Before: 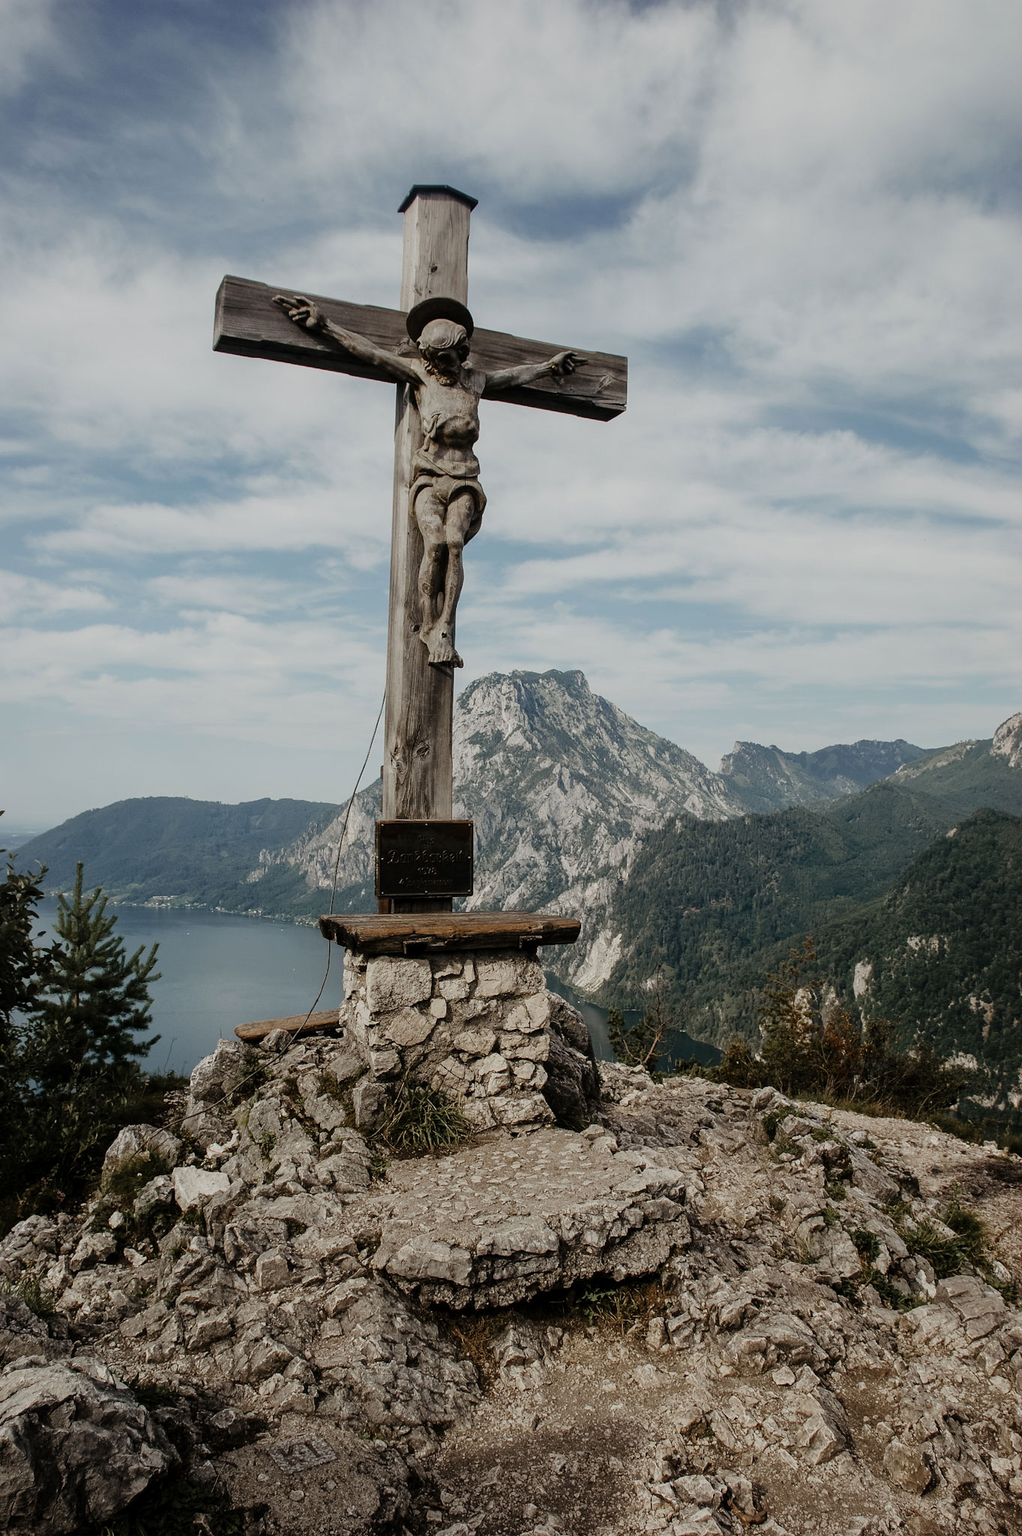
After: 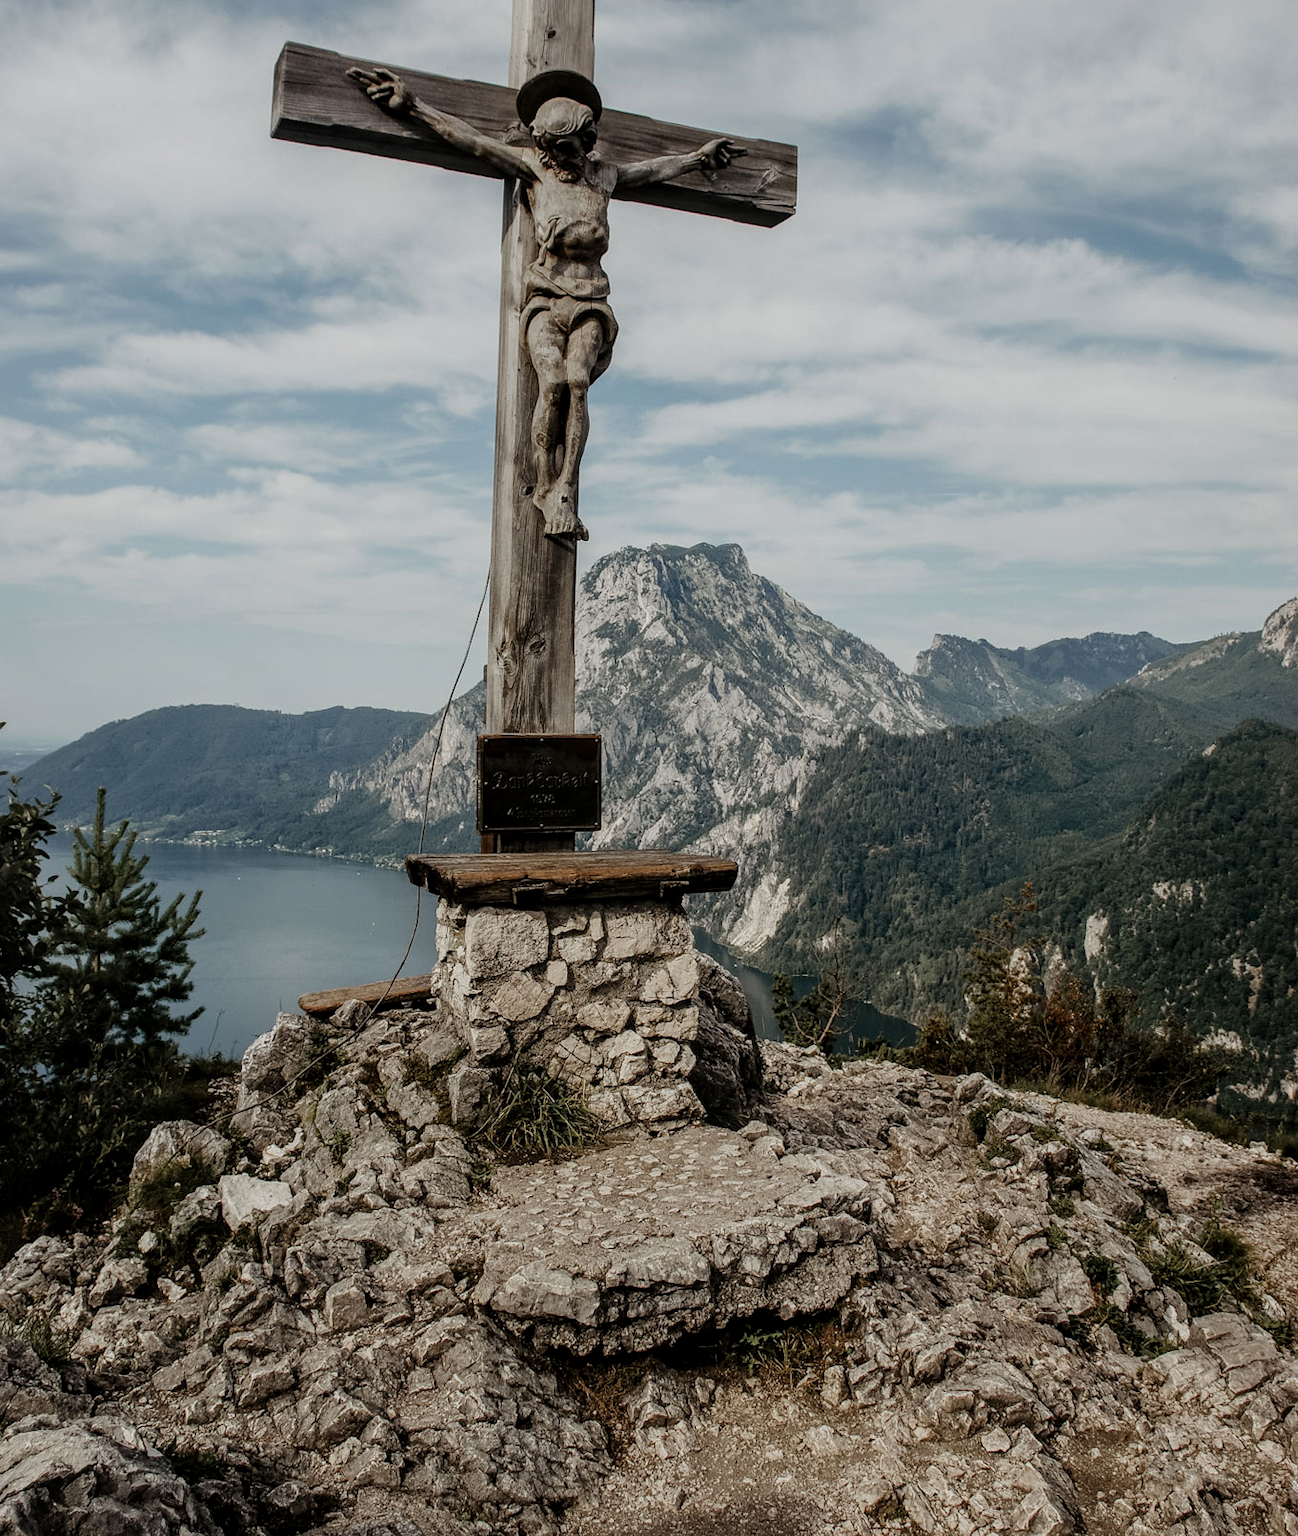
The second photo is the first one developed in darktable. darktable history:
crop and rotate: top 15.774%, bottom 5.506%
local contrast: on, module defaults
